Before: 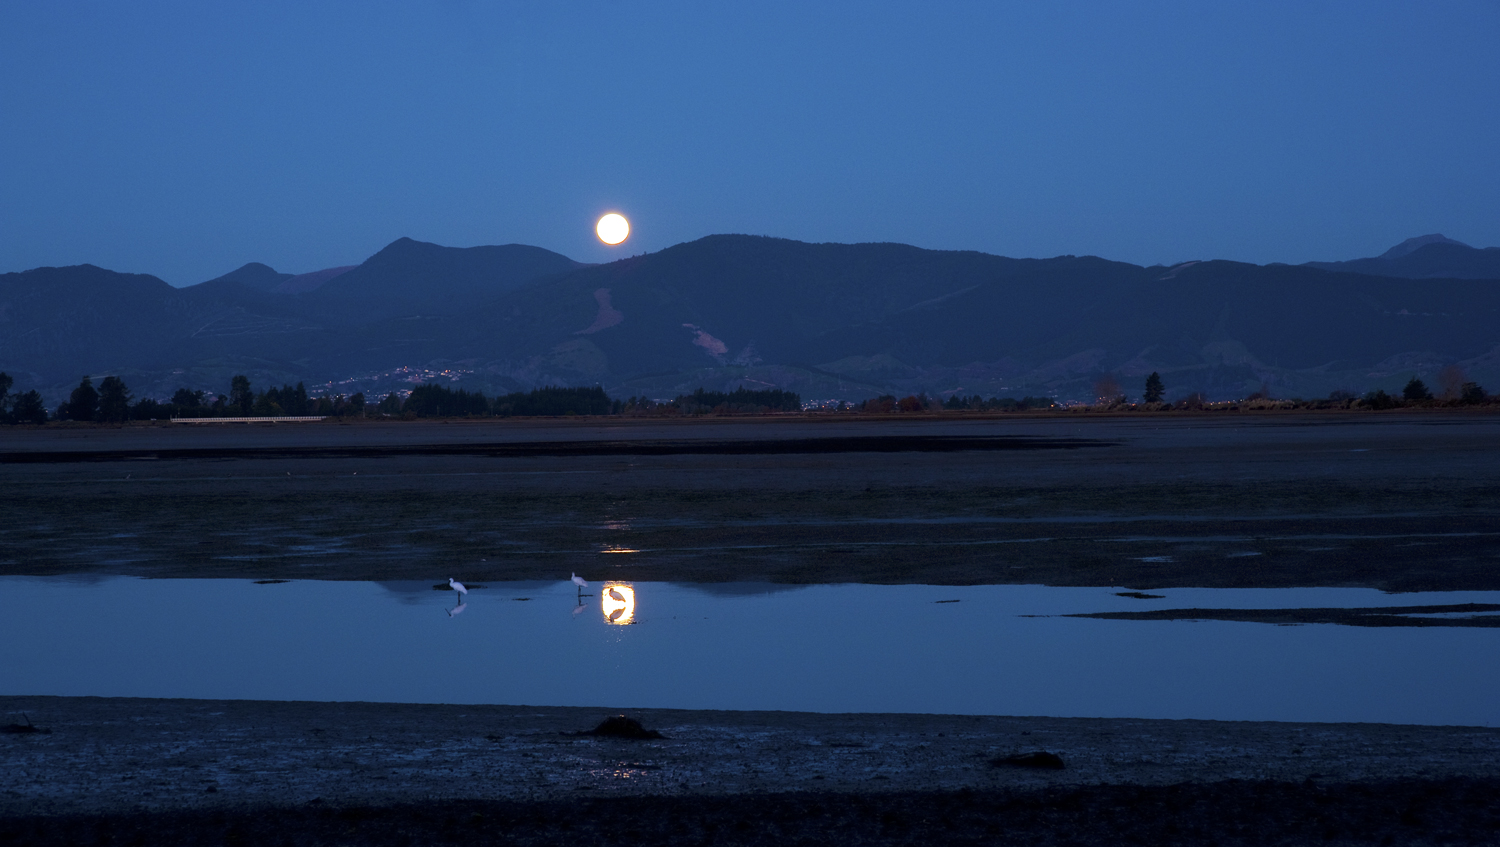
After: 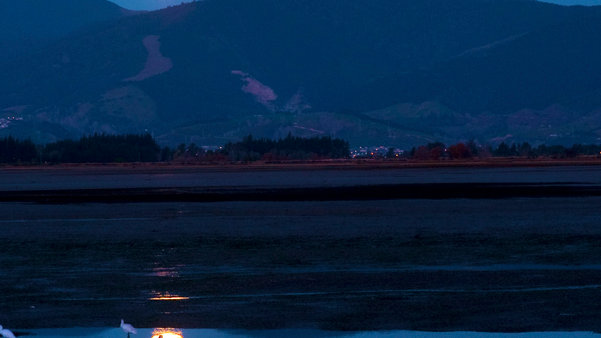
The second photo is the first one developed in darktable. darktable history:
velvia: strength 49.59%
crop: left 30.109%, top 29.935%, right 29.804%, bottom 30.089%
